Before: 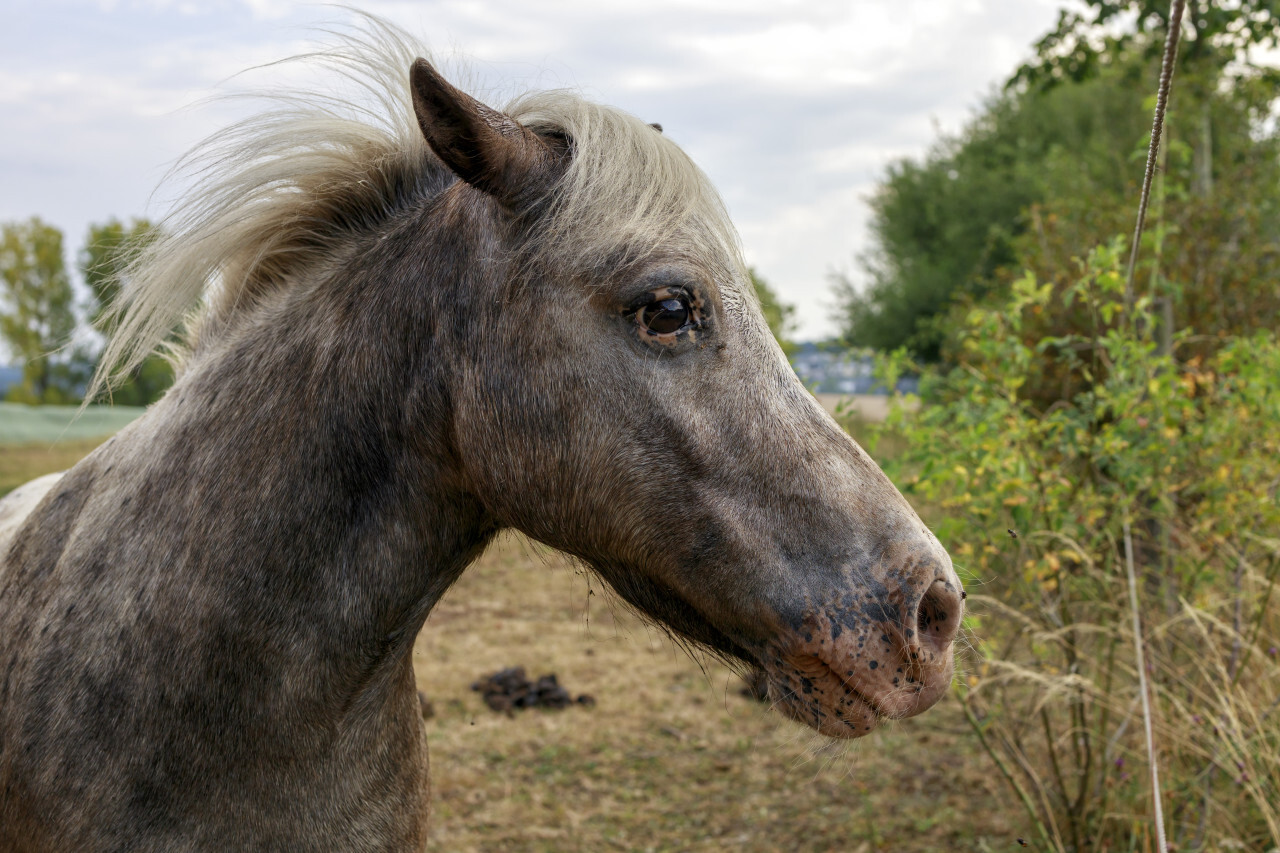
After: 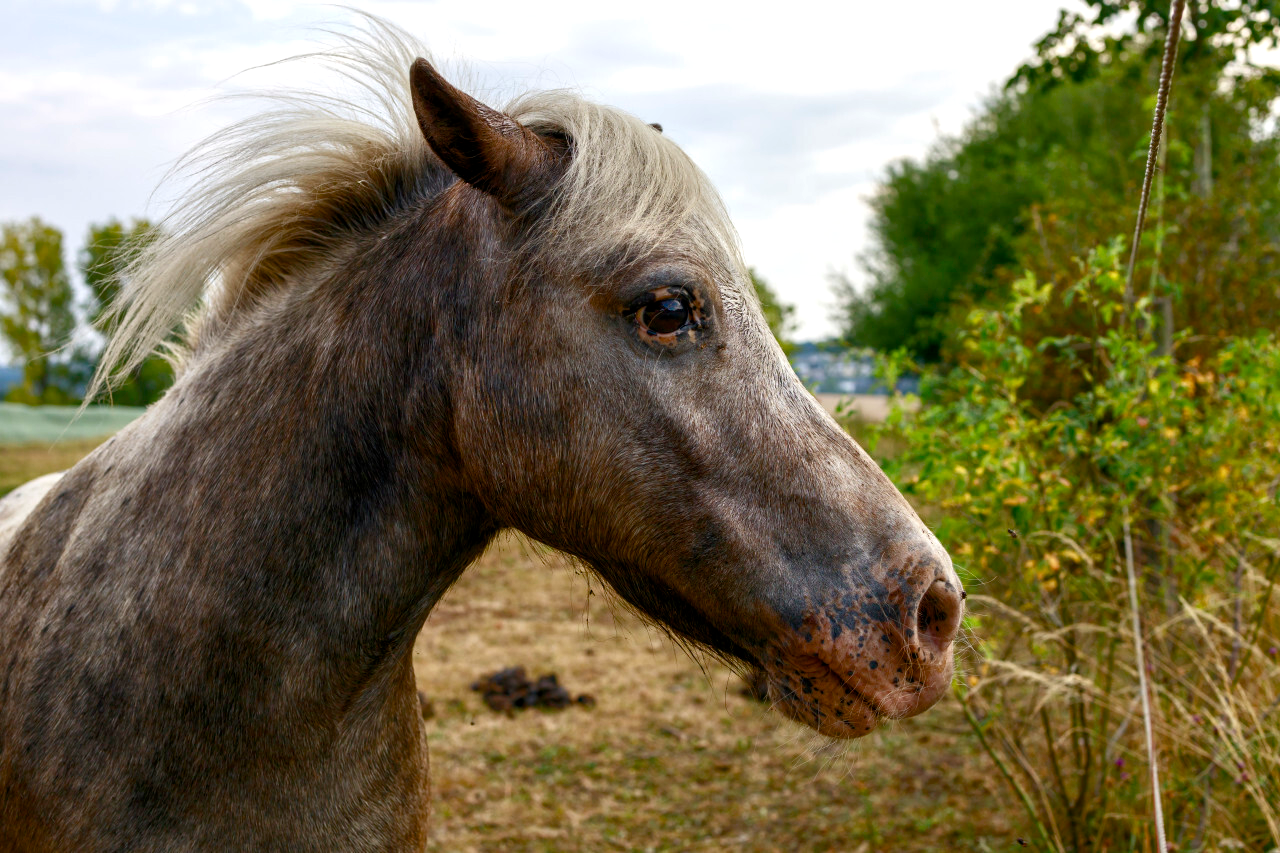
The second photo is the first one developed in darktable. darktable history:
color balance rgb: shadows lift › chroma 0.751%, shadows lift › hue 110.65°, perceptual saturation grading › global saturation 44.181%, perceptual saturation grading › highlights -50.45%, perceptual saturation grading › shadows 30.412%, perceptual brilliance grading › highlights 14.337%, perceptual brilliance grading › mid-tones -5.067%, perceptual brilliance grading › shadows -27.243%, contrast -10.363%
